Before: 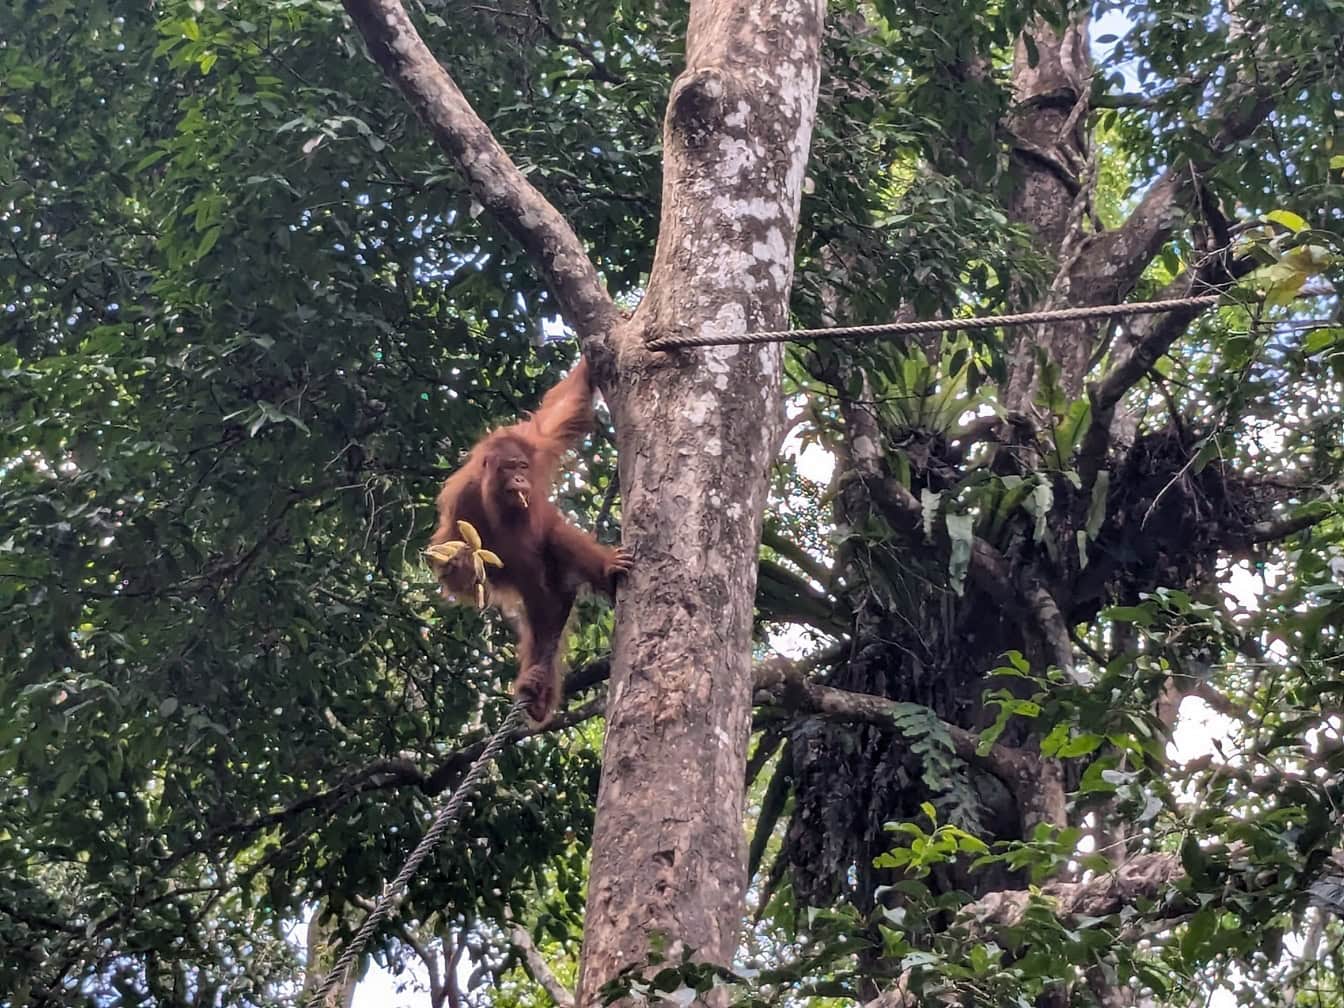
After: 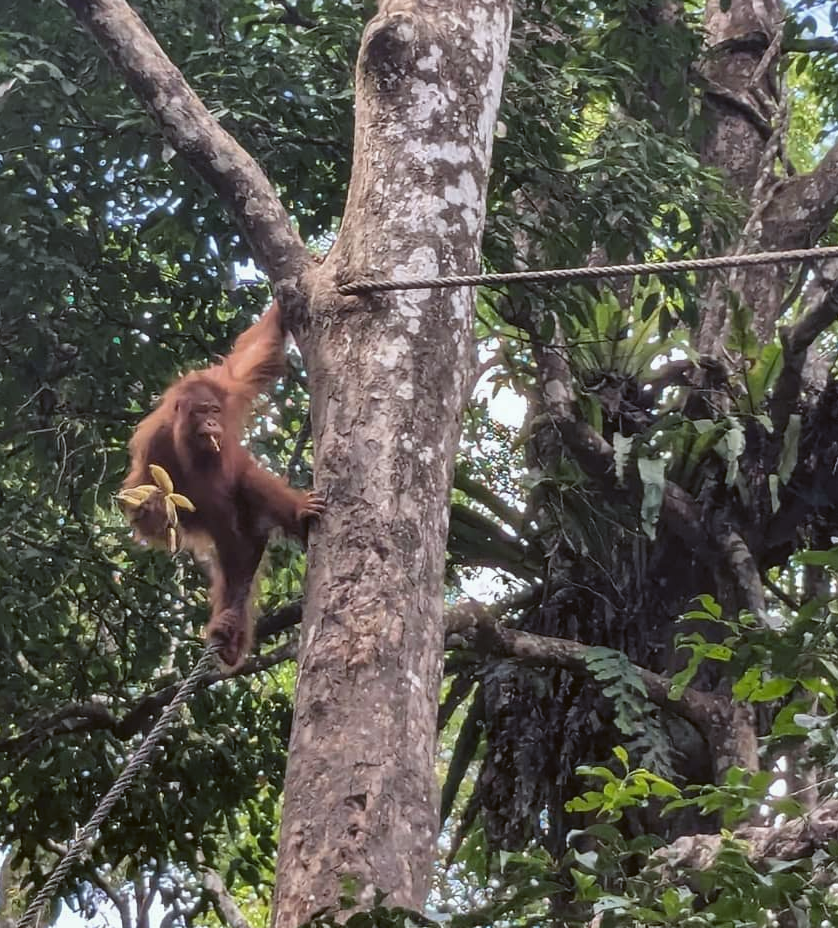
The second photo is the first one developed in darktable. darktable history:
crop and rotate: left 22.918%, top 5.629%, right 14.711%, bottom 2.247%
tone equalizer: on, module defaults
color balance: lift [1.004, 1.002, 1.002, 0.998], gamma [1, 1.007, 1.002, 0.993], gain [1, 0.977, 1.013, 1.023], contrast -3.64%
